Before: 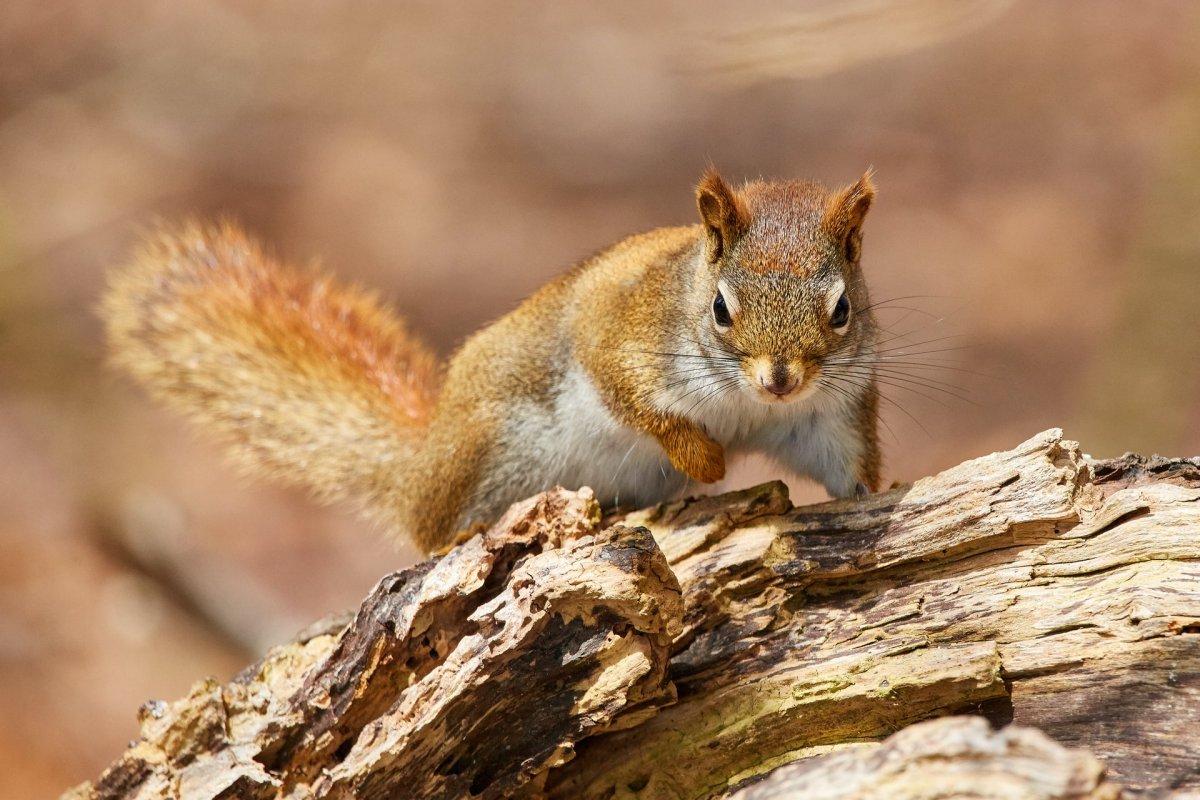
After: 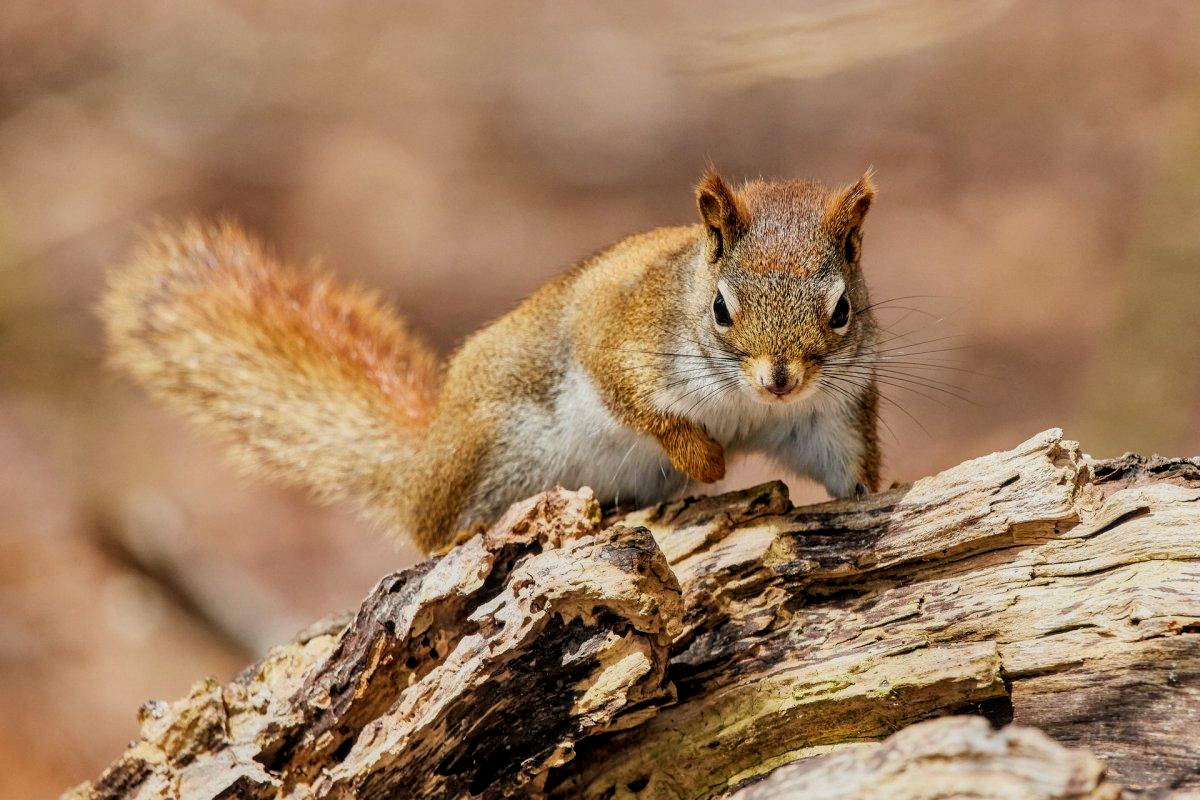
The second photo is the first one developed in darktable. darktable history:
filmic rgb: black relative exposure -7.75 EV, white relative exposure 4.39 EV, target black luminance 0%, hardness 3.76, latitude 50.63%, contrast 1.066, highlights saturation mix 9.24%, shadows ↔ highlights balance -0.243%
local contrast: on, module defaults
shadows and highlights: shadows 51.84, highlights -28.61, soften with gaussian
